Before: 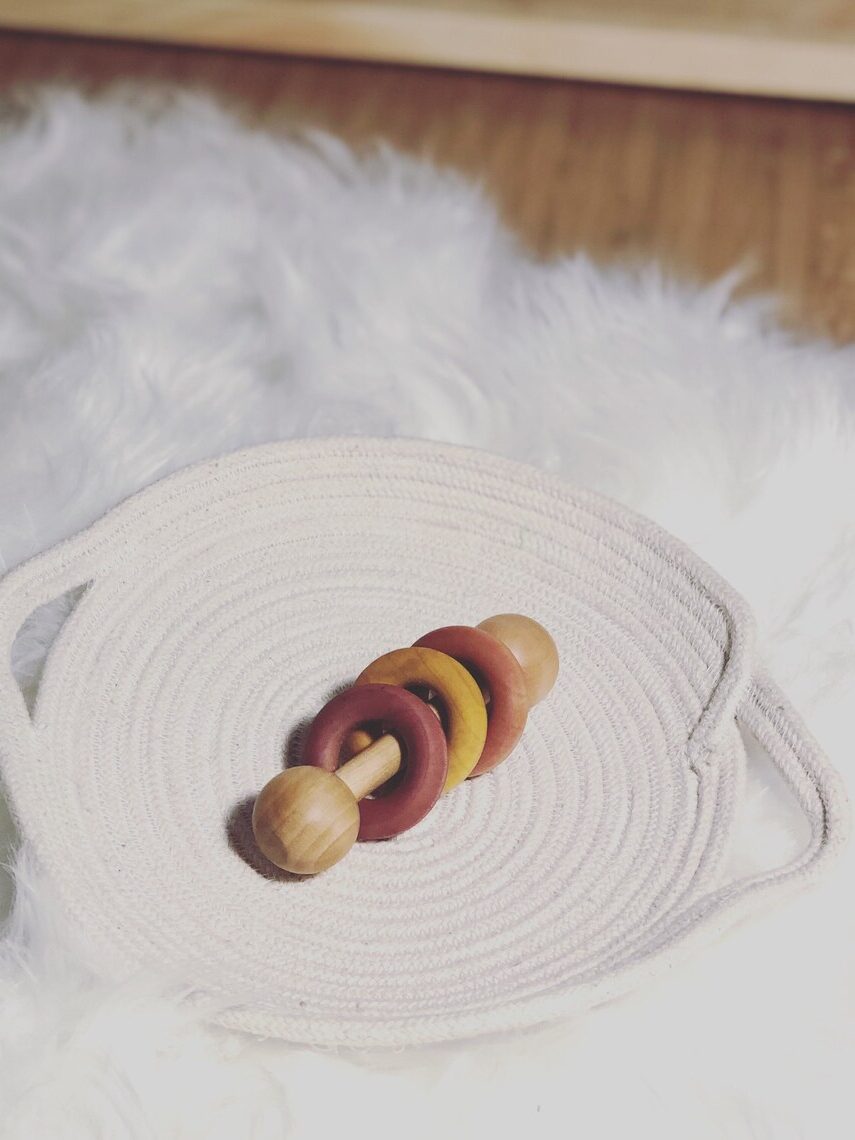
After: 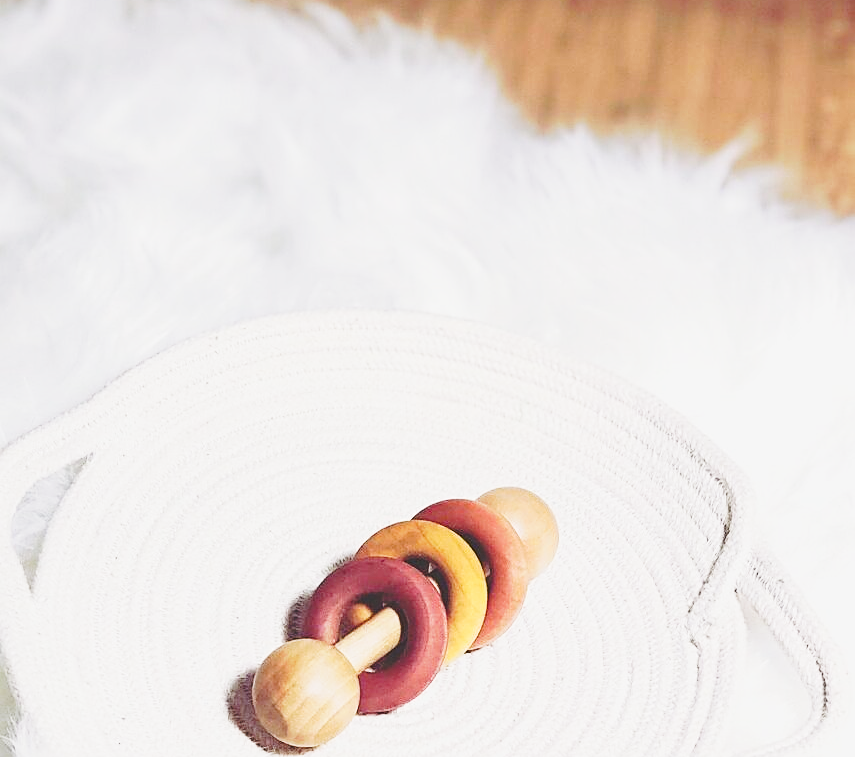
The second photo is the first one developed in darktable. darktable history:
sharpen: on, module defaults
tone curve: curves: ch0 [(0, 0) (0.003, 0.003) (0.011, 0.013) (0.025, 0.029) (0.044, 0.052) (0.069, 0.082) (0.1, 0.118) (0.136, 0.161) (0.177, 0.21) (0.224, 0.27) (0.277, 0.38) (0.335, 0.49) (0.399, 0.594) (0.468, 0.692) (0.543, 0.794) (0.623, 0.857) (0.709, 0.919) (0.801, 0.955) (0.898, 0.978) (1, 1)], preserve colors none
crop: top 11.148%, bottom 22.44%
